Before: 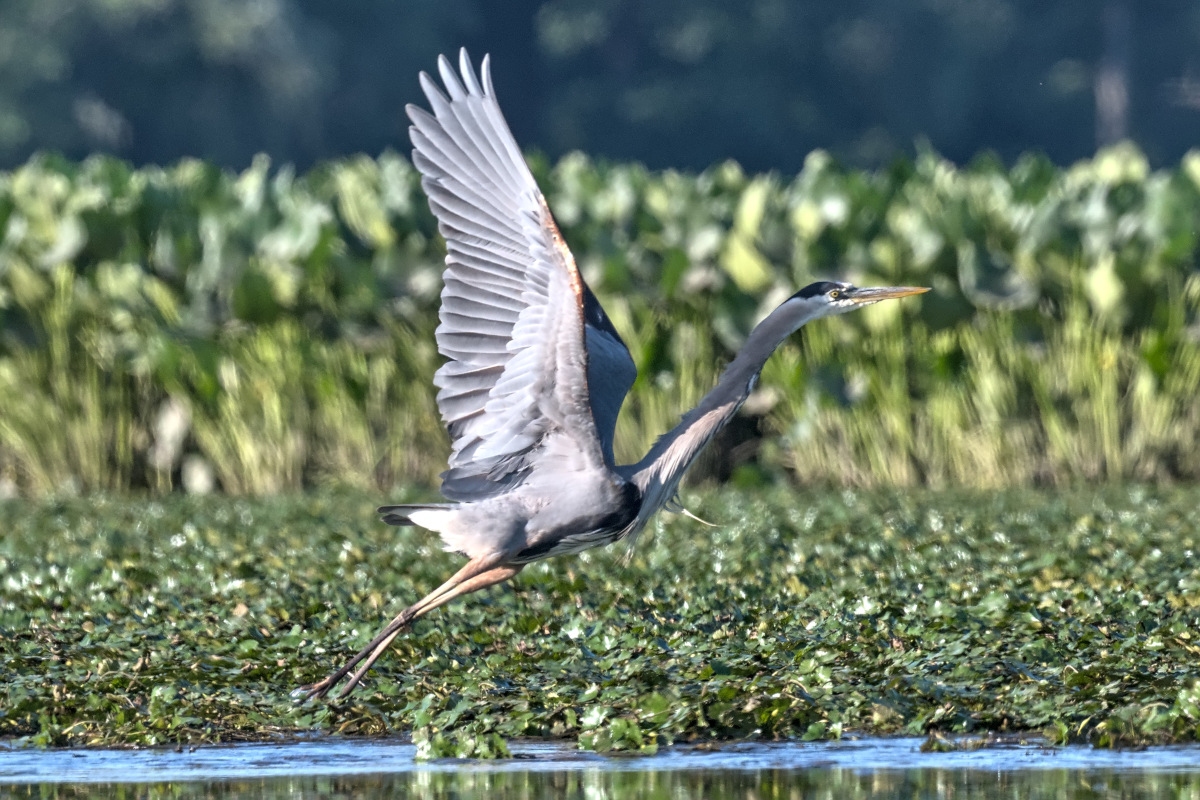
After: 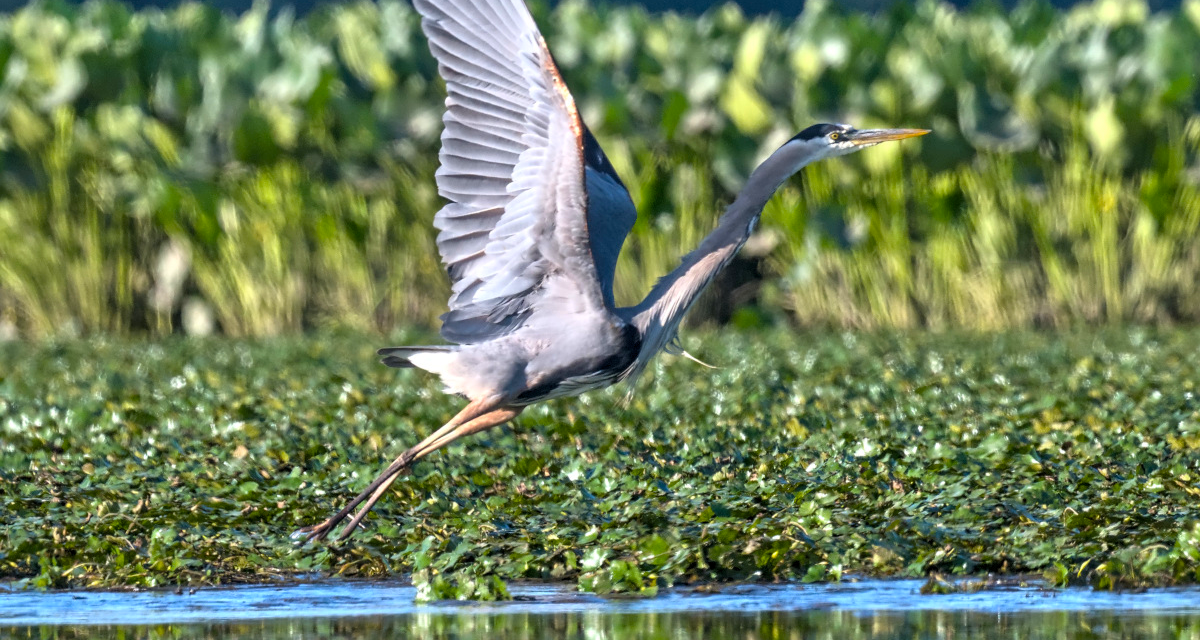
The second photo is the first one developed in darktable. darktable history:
color balance rgb: perceptual saturation grading › global saturation 30%, global vibrance 20%
levels: mode automatic, black 0.023%, white 99.97%, levels [0.062, 0.494, 0.925]
crop and rotate: top 19.998%
